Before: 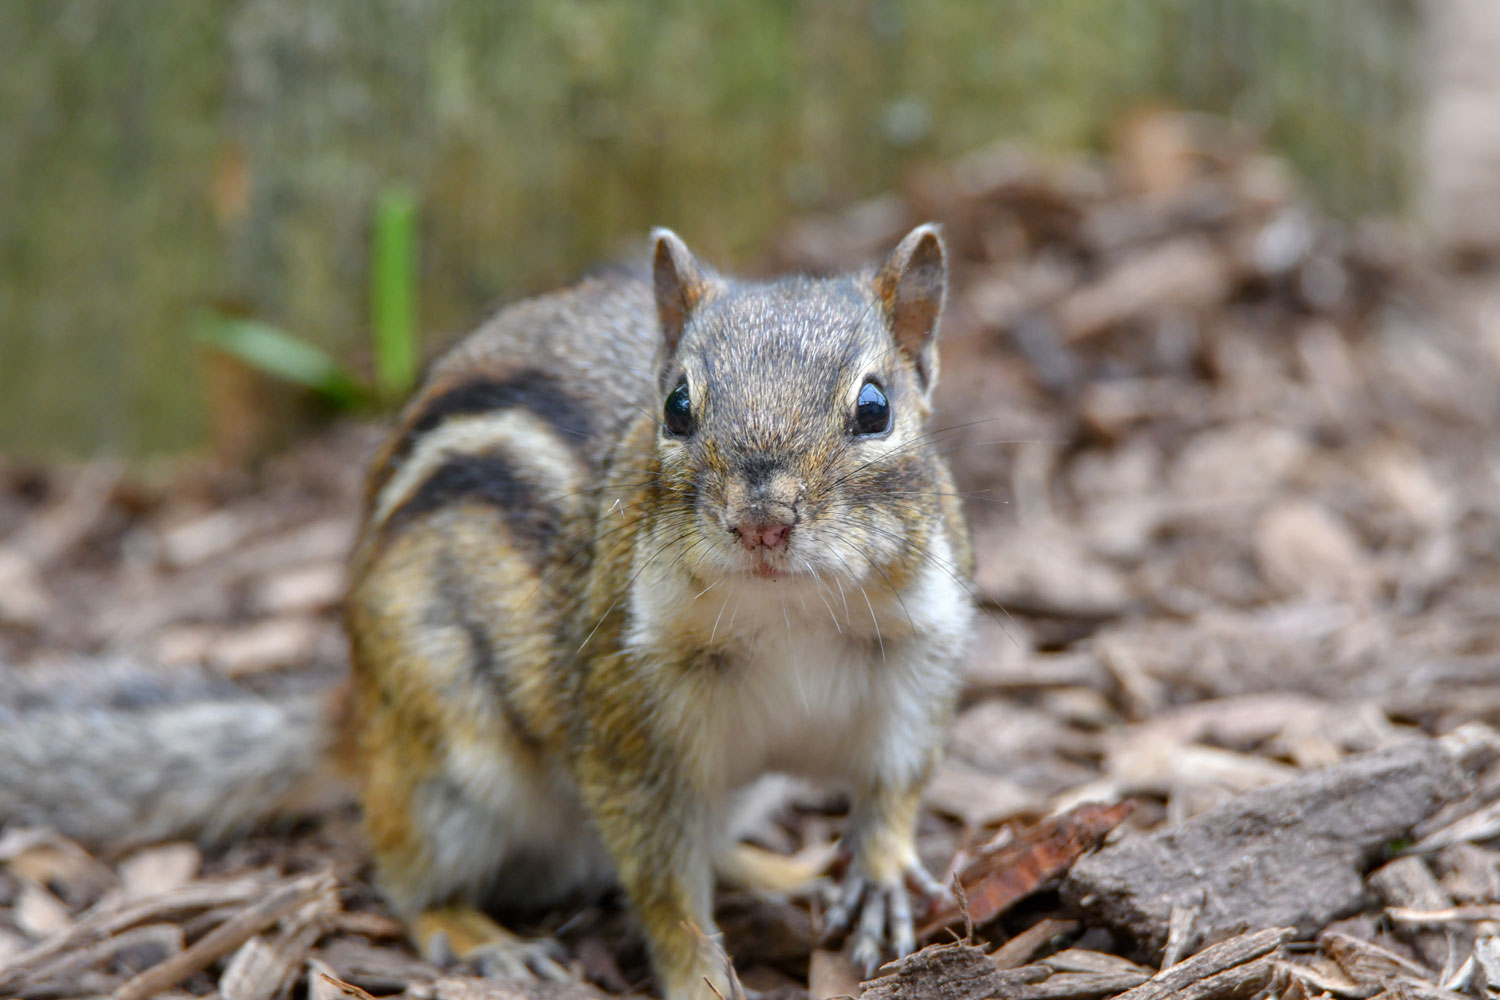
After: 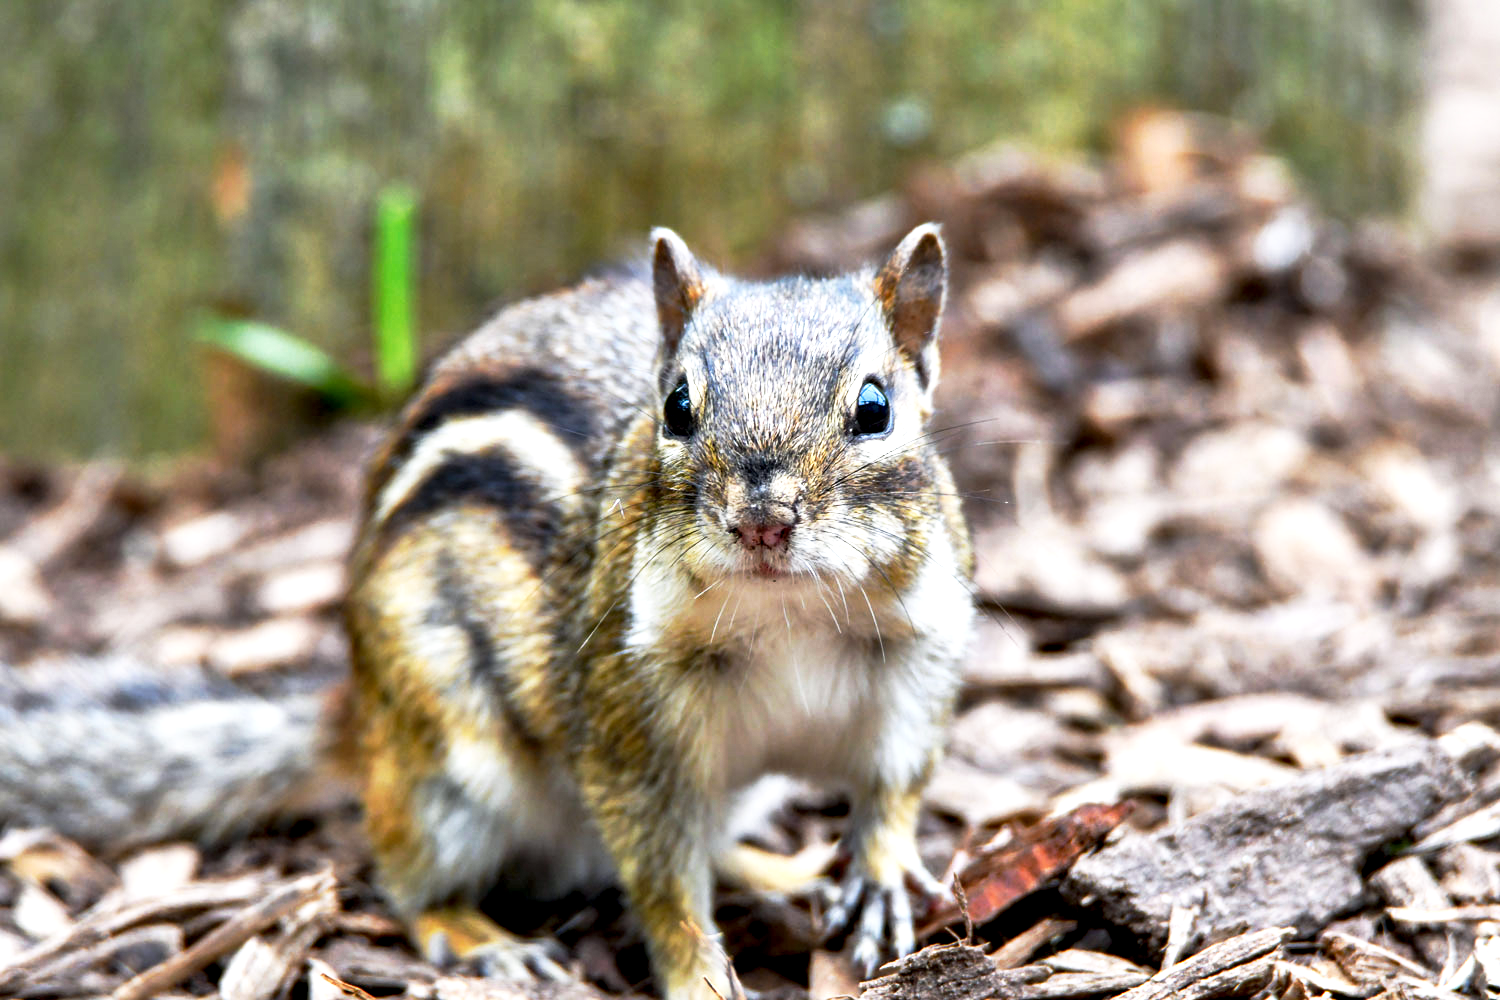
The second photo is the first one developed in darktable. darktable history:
base curve: curves: ch0 [(0, 0) (0.257, 0.25) (0.482, 0.586) (0.757, 0.871) (1, 1)], preserve colors none
exposure: black level correction 0.001, exposure 0.5 EV, compensate highlight preservation false
contrast equalizer: octaves 7, y [[0.6 ×6], [0.55 ×6], [0 ×6], [0 ×6], [0 ×6]]
